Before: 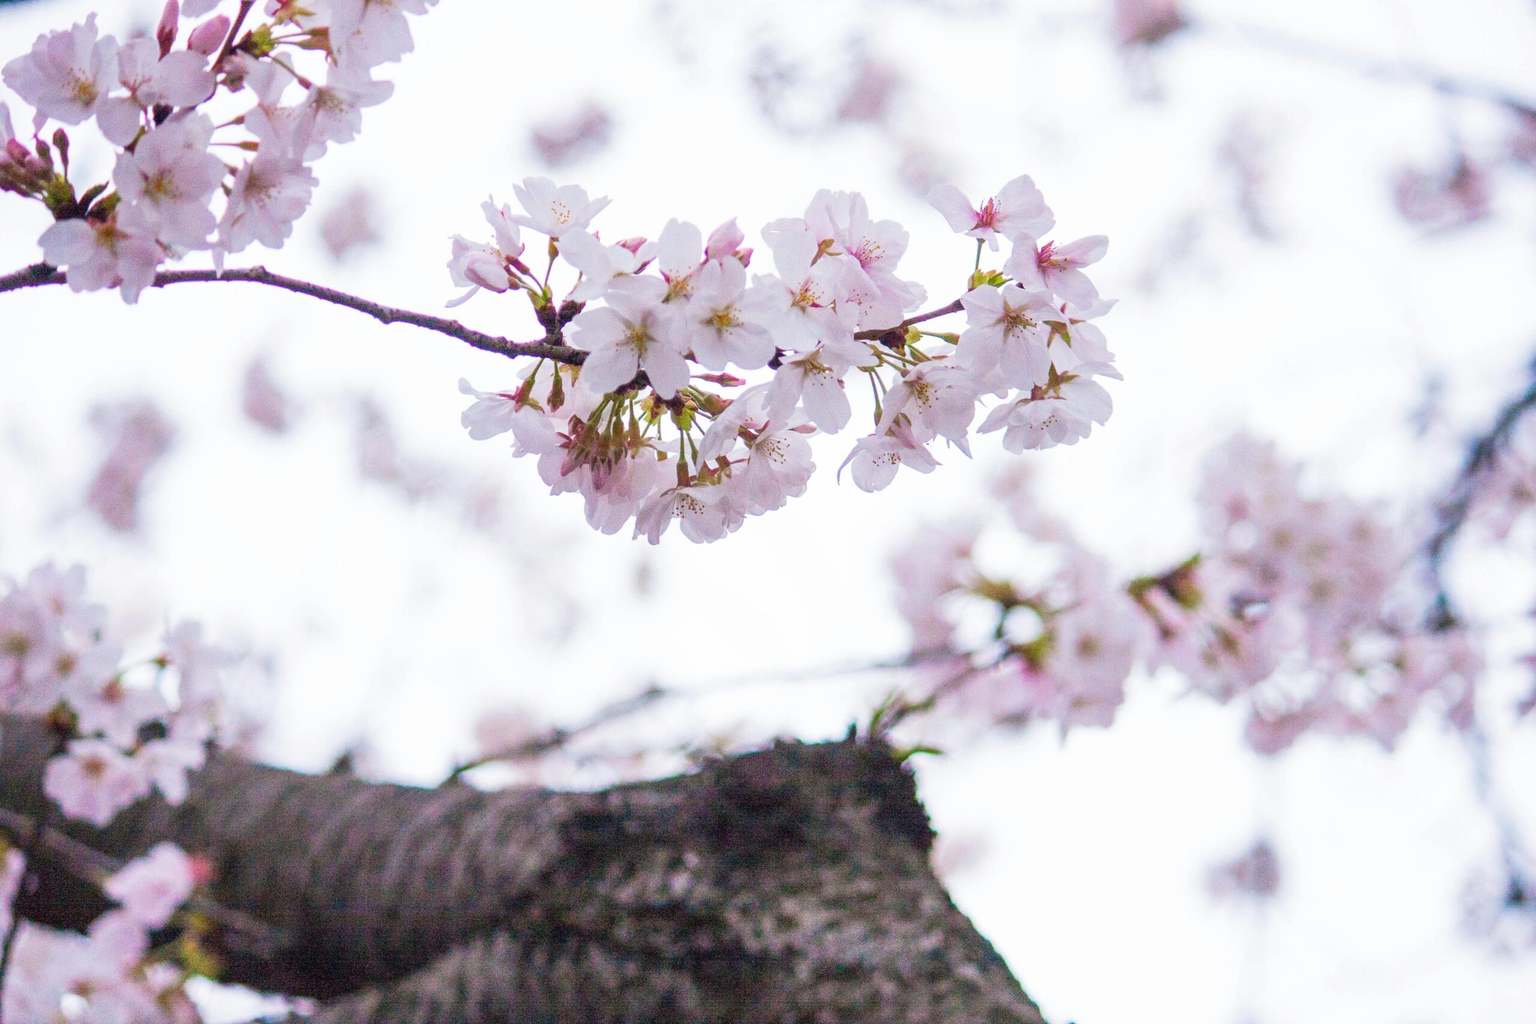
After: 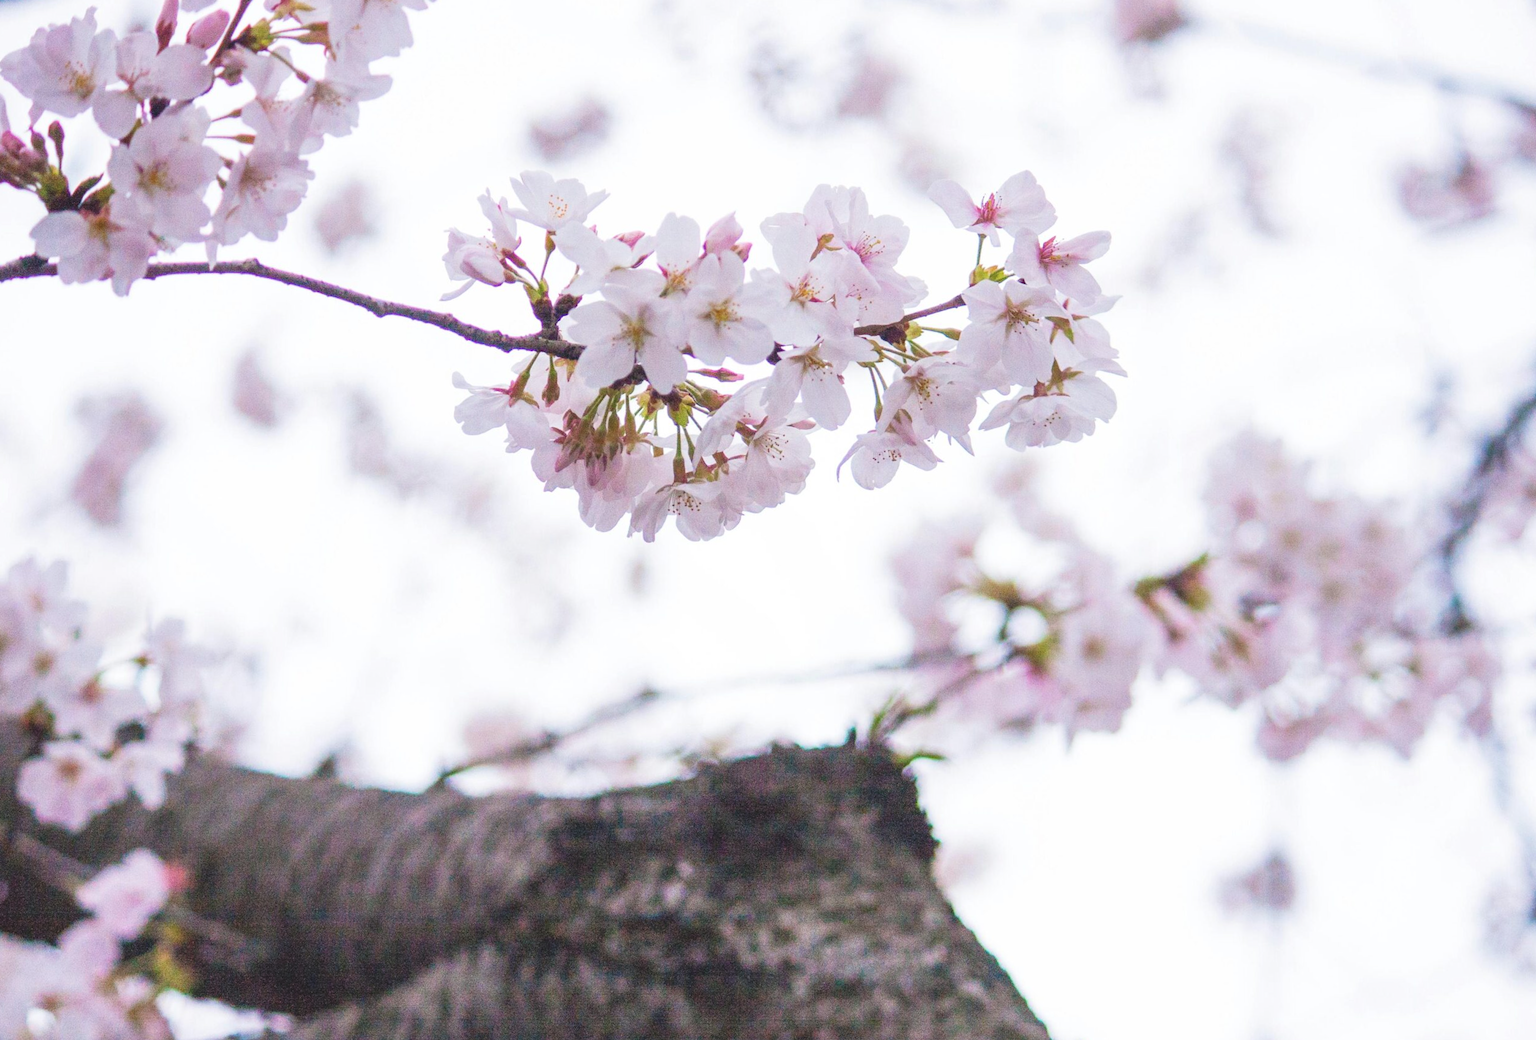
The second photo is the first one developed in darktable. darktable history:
color balance: lift [1.007, 1, 1, 1], gamma [1.097, 1, 1, 1]
rotate and perspective: rotation 0.226°, lens shift (vertical) -0.042, crop left 0.023, crop right 0.982, crop top 0.006, crop bottom 0.994
